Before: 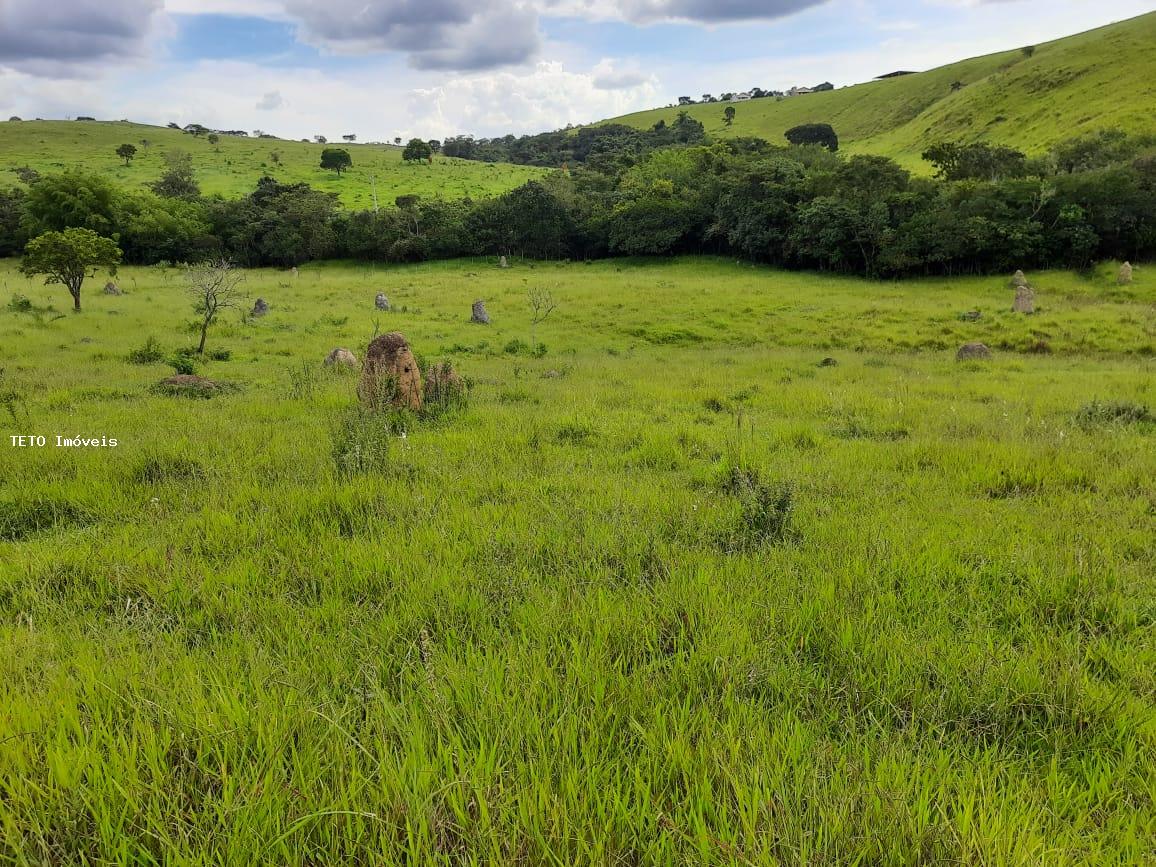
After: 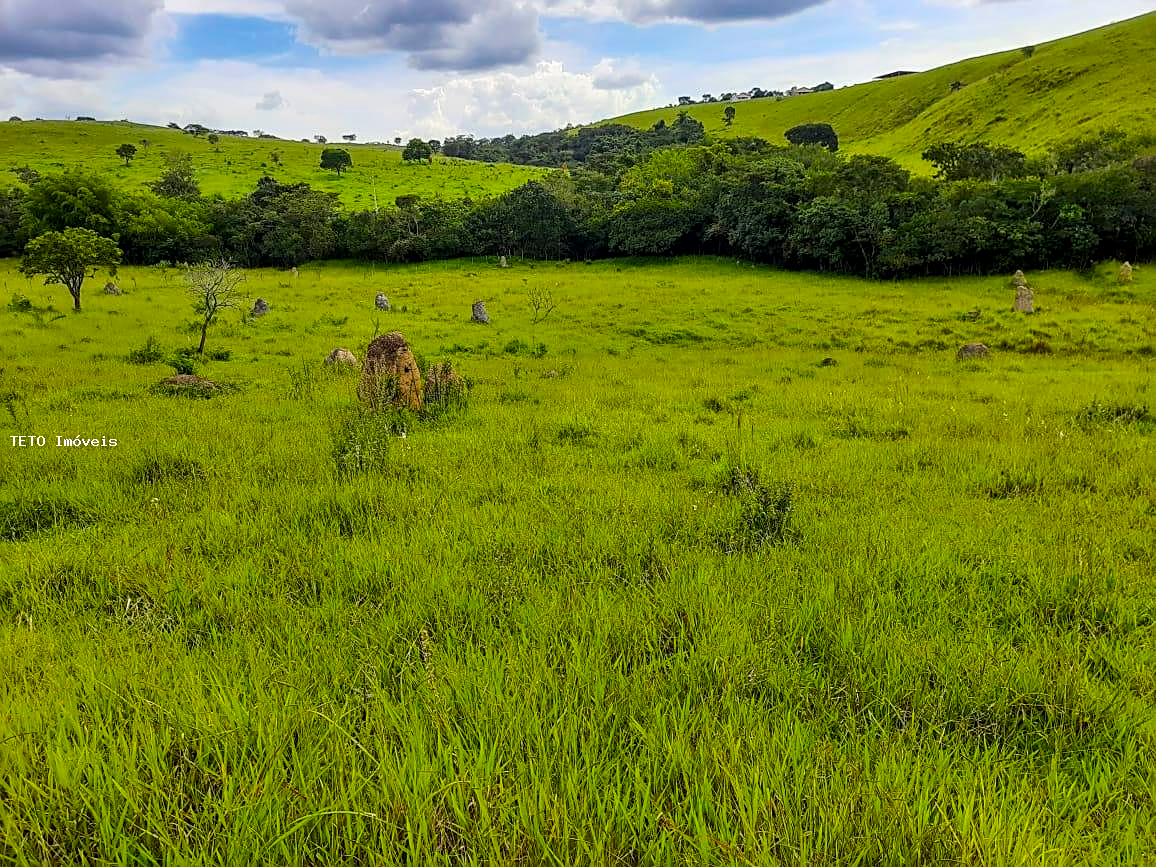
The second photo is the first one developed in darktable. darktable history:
sharpen: on, module defaults
local contrast: on, module defaults
color balance rgb: linear chroma grading › shadows 9.881%, linear chroma grading › highlights 9.391%, linear chroma grading › global chroma 14.377%, linear chroma grading › mid-tones 14.624%, perceptual saturation grading › global saturation 14.692%
